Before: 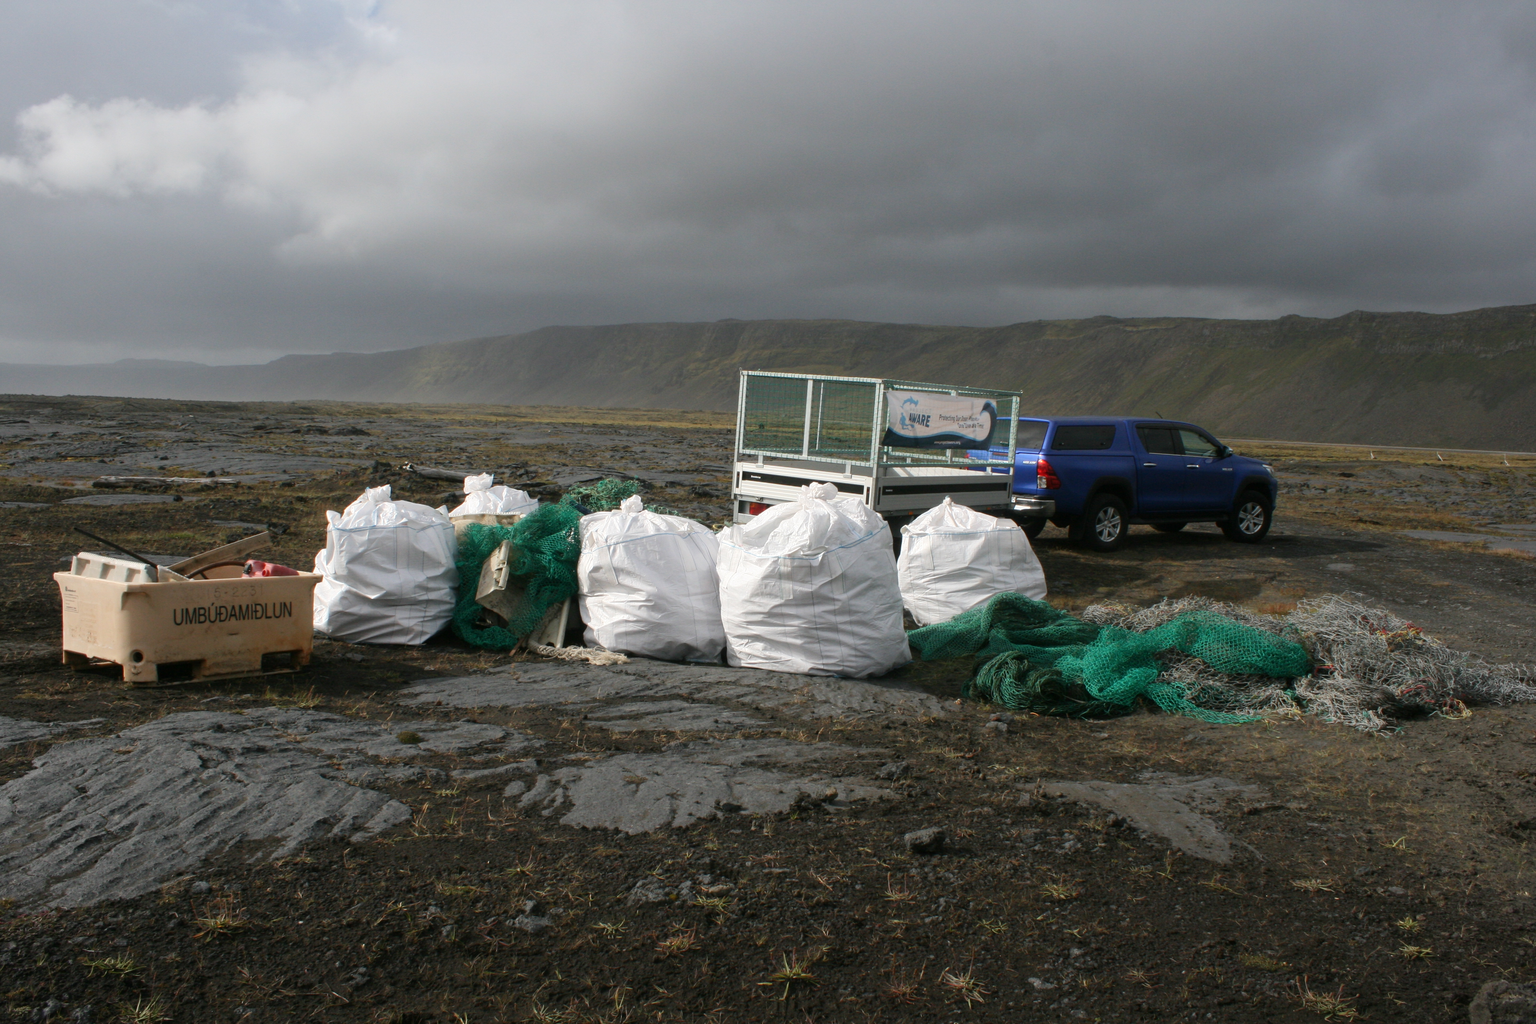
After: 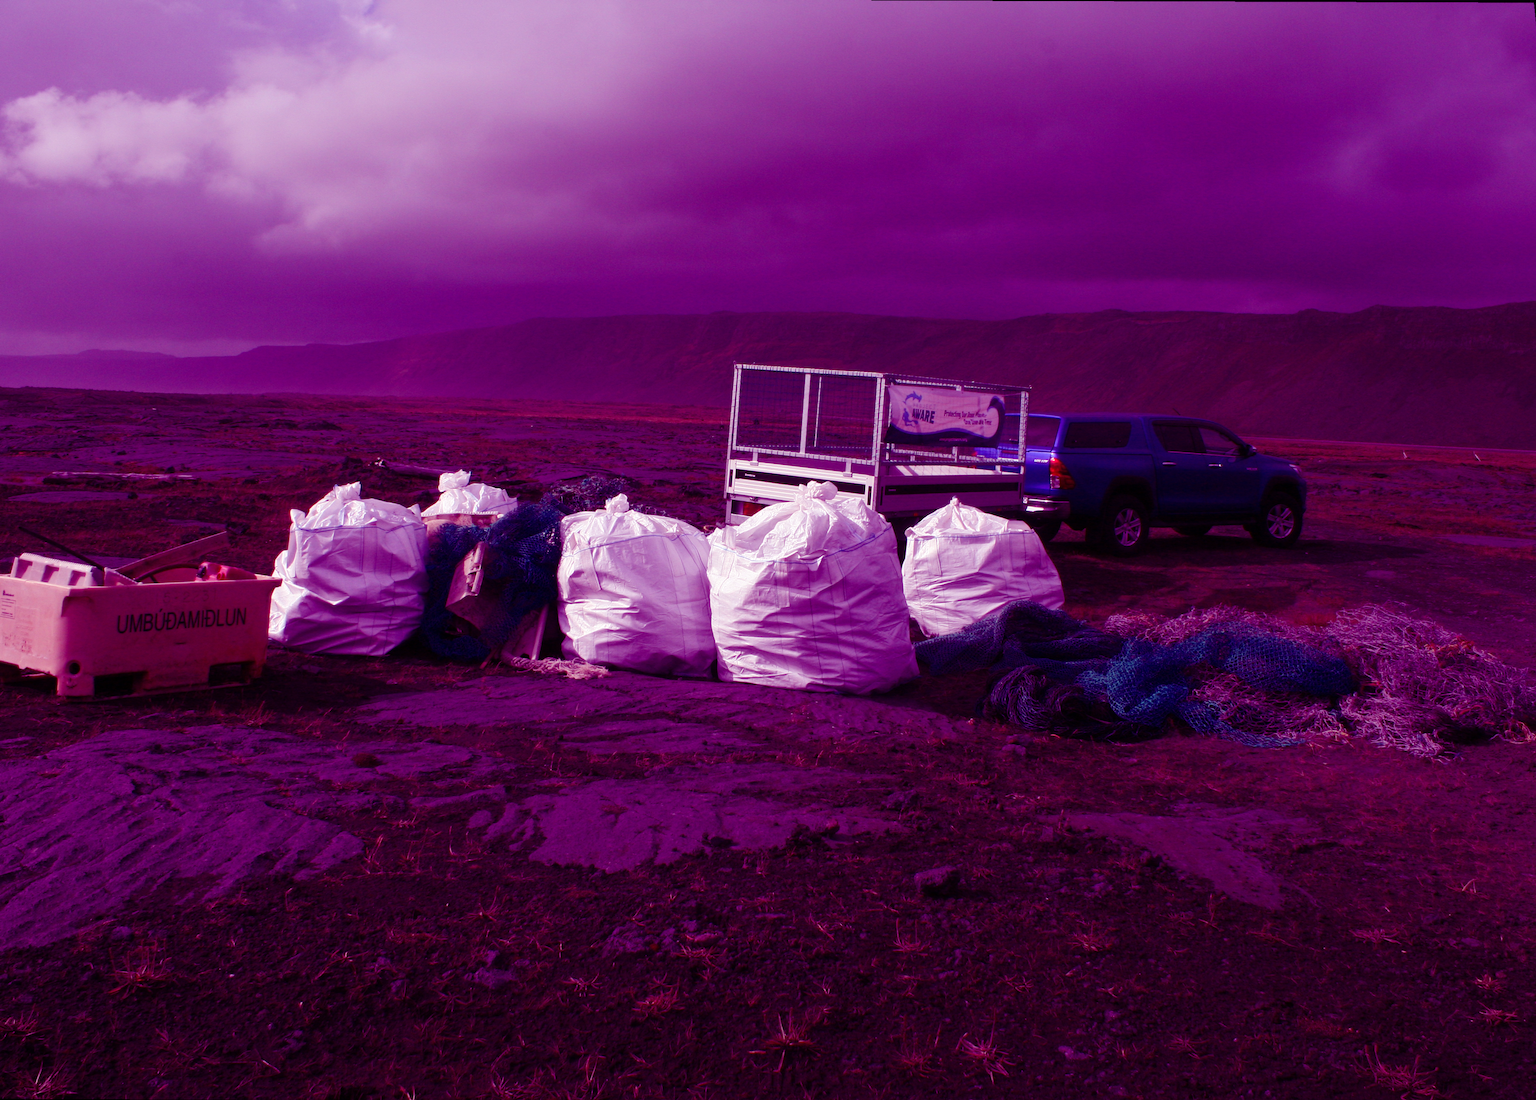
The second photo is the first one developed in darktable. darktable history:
rotate and perspective: rotation 0.215°, lens shift (vertical) -0.139, crop left 0.069, crop right 0.939, crop top 0.002, crop bottom 0.996
color balance: mode lift, gamma, gain (sRGB), lift [1, 1, 0.101, 1]
